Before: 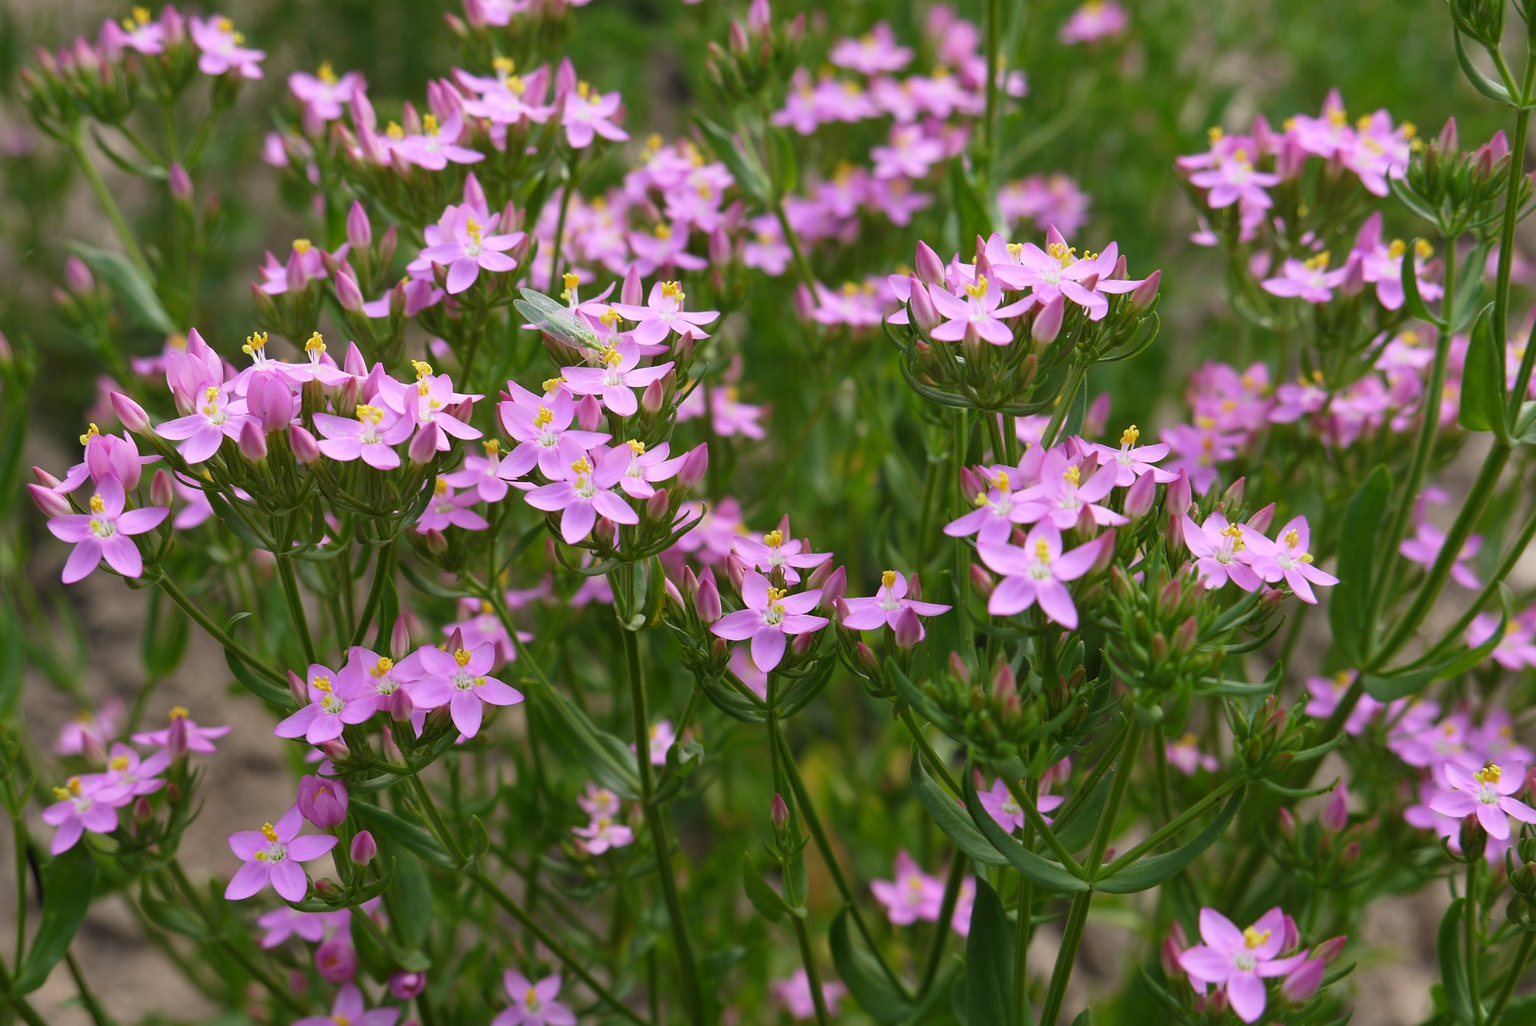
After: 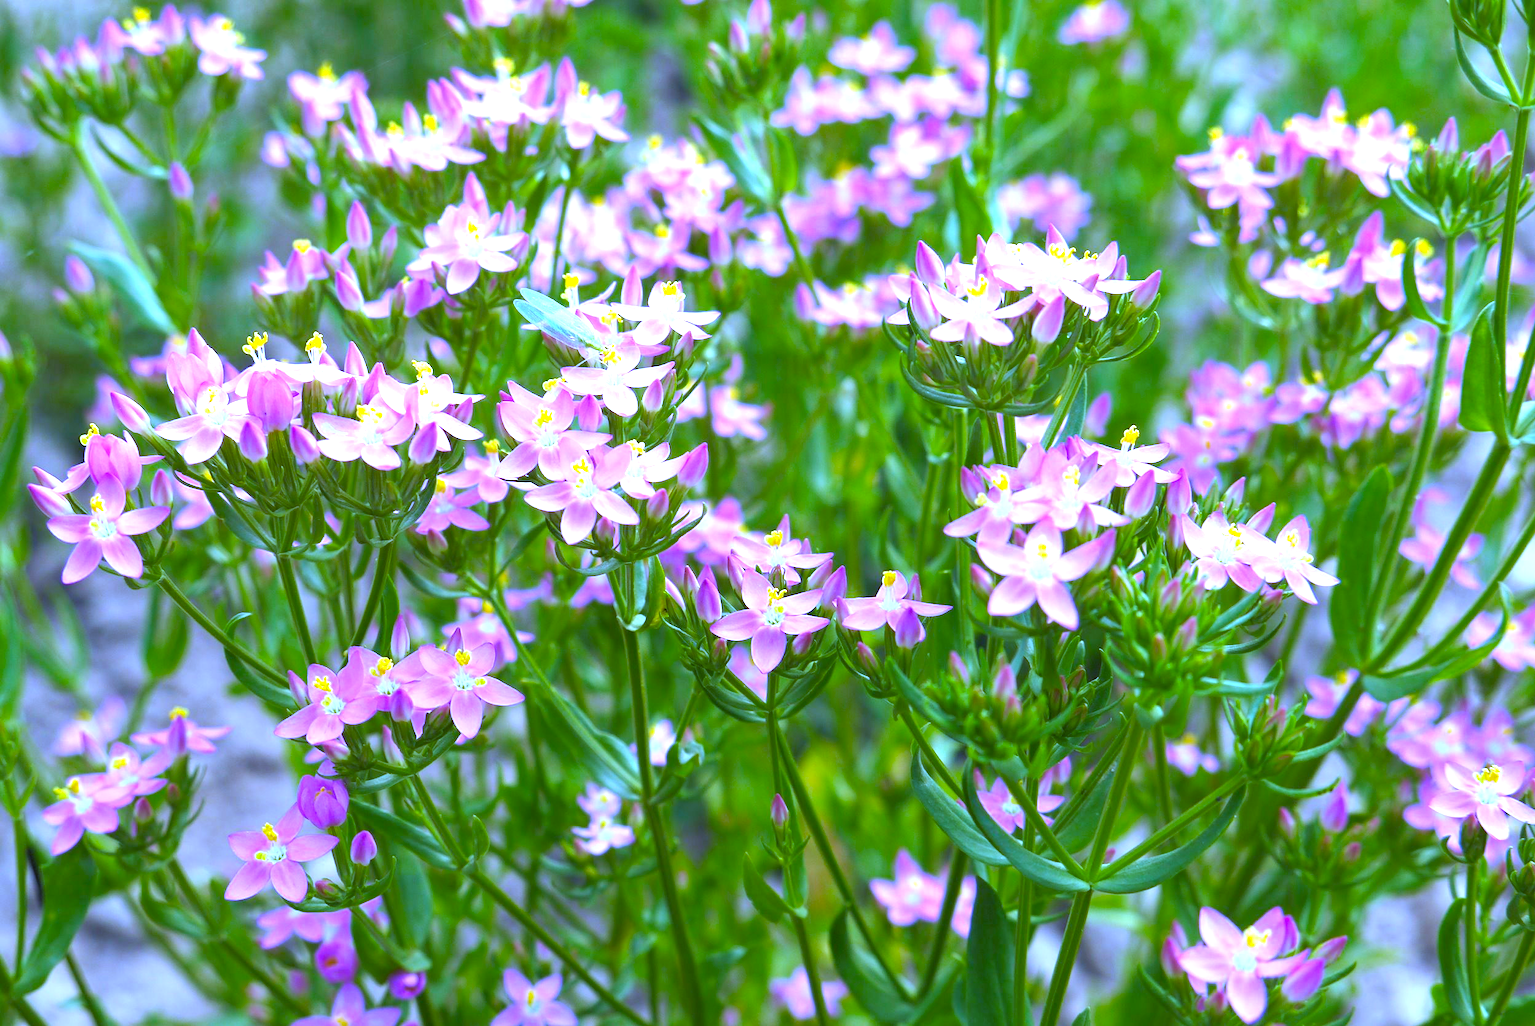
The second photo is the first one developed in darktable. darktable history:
color balance rgb: perceptual saturation grading › global saturation 20%, global vibrance 20%
exposure: black level correction 0, exposure 1.625 EV, compensate exposure bias true, compensate highlight preservation false
white balance: red 0.766, blue 1.537
